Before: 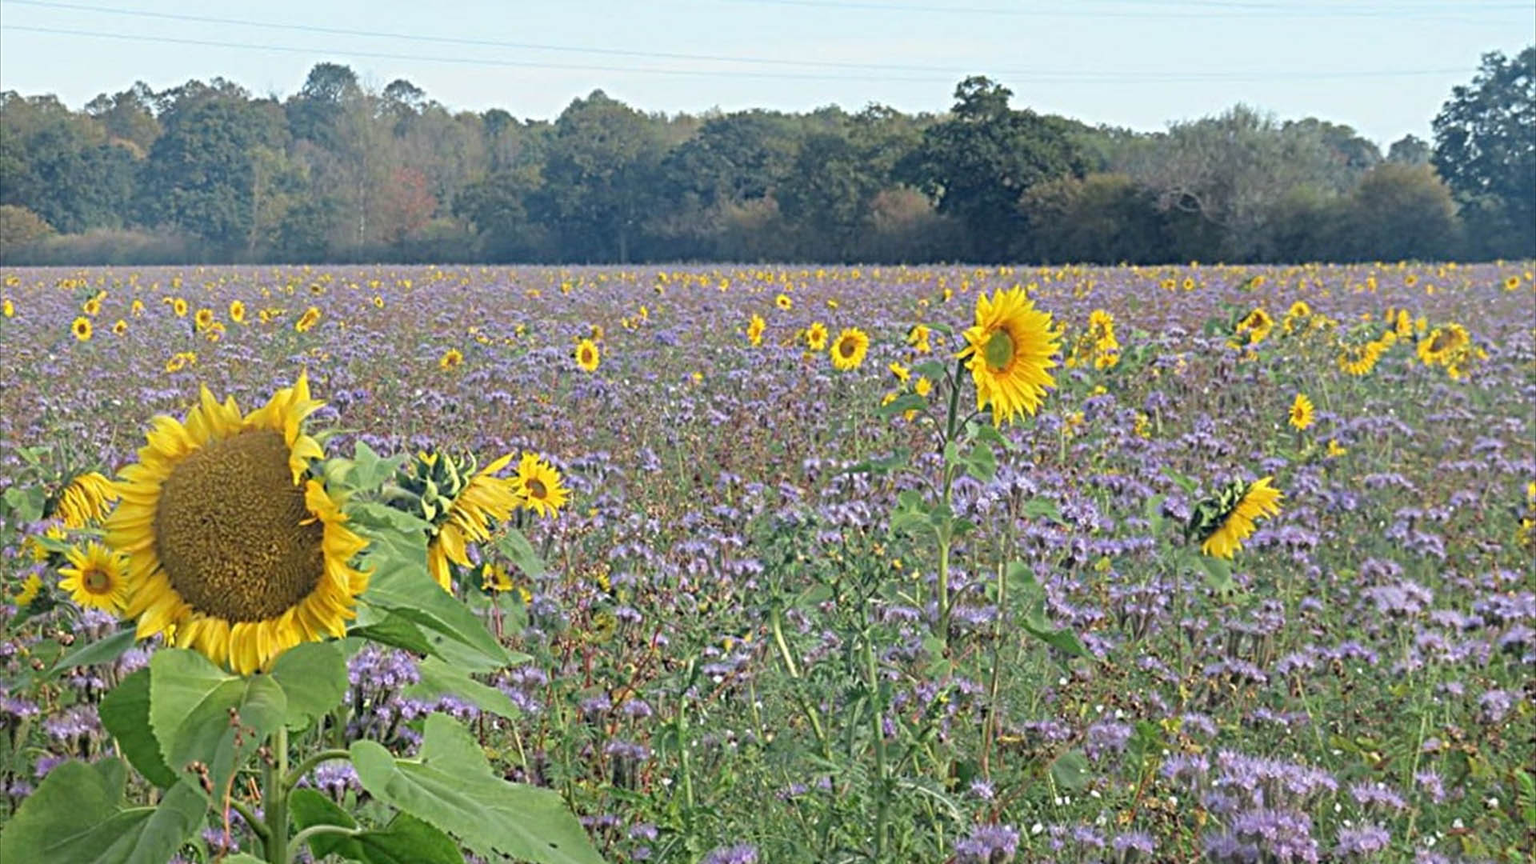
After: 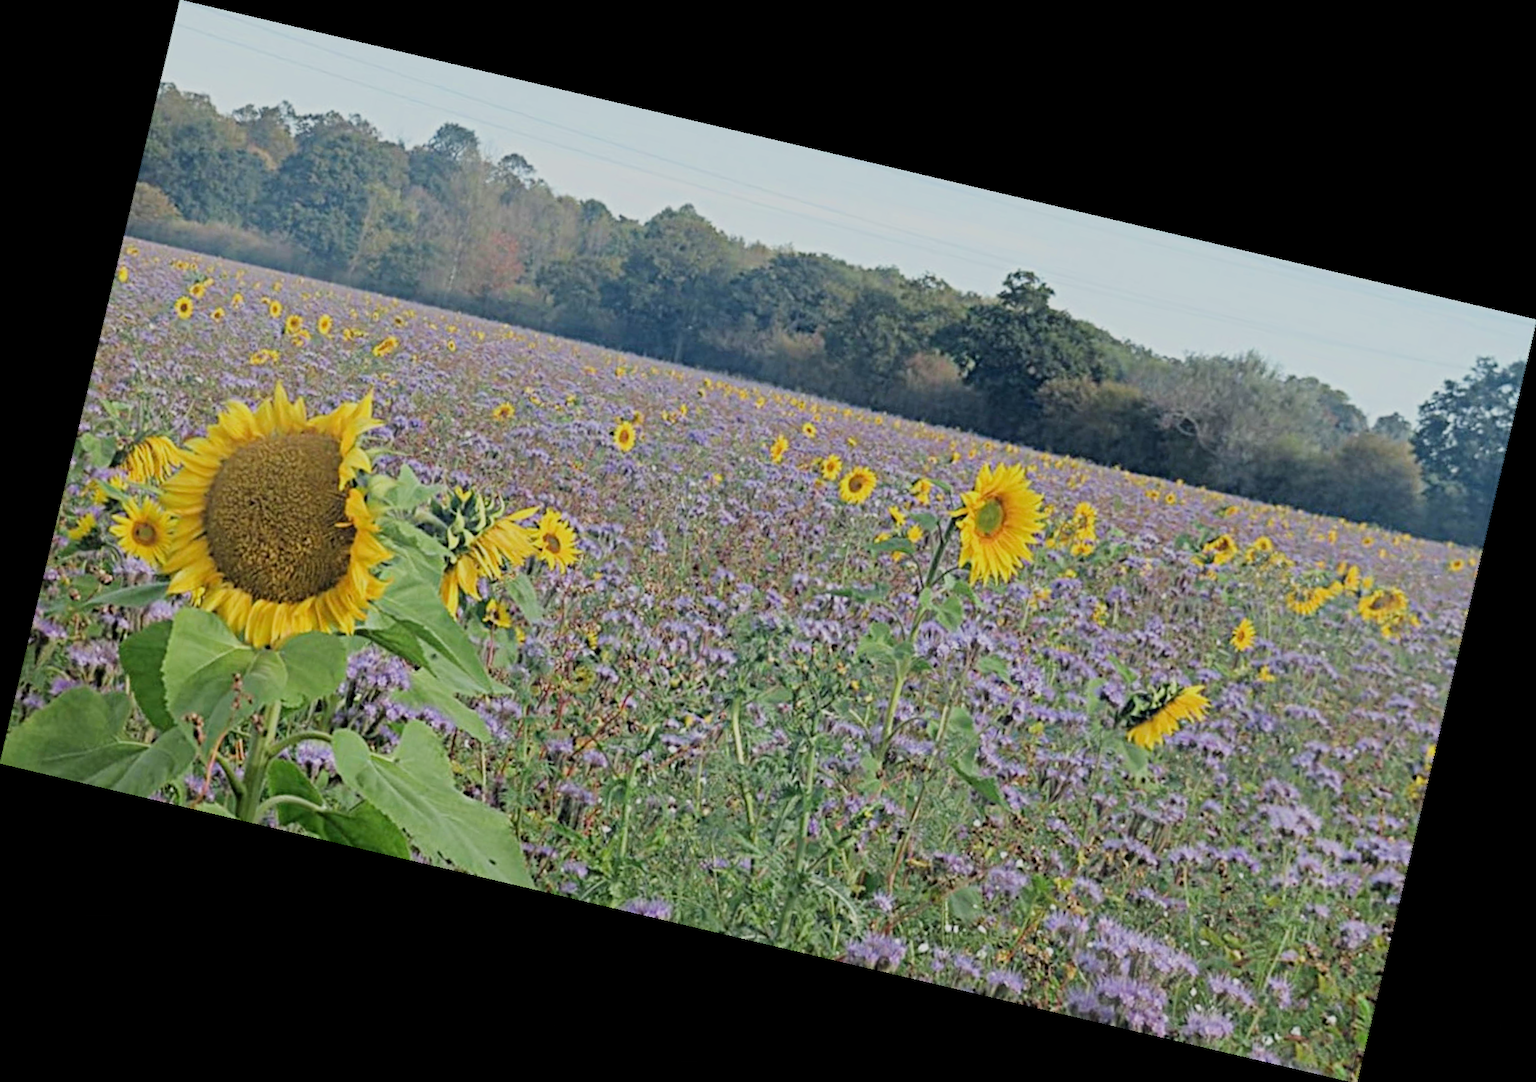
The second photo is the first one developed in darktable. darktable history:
rotate and perspective: rotation 13.27°, automatic cropping off
local contrast: mode bilateral grid, contrast 20, coarseness 50, detail 102%, midtone range 0.2
filmic rgb: black relative exposure -7.65 EV, white relative exposure 4.56 EV, hardness 3.61
